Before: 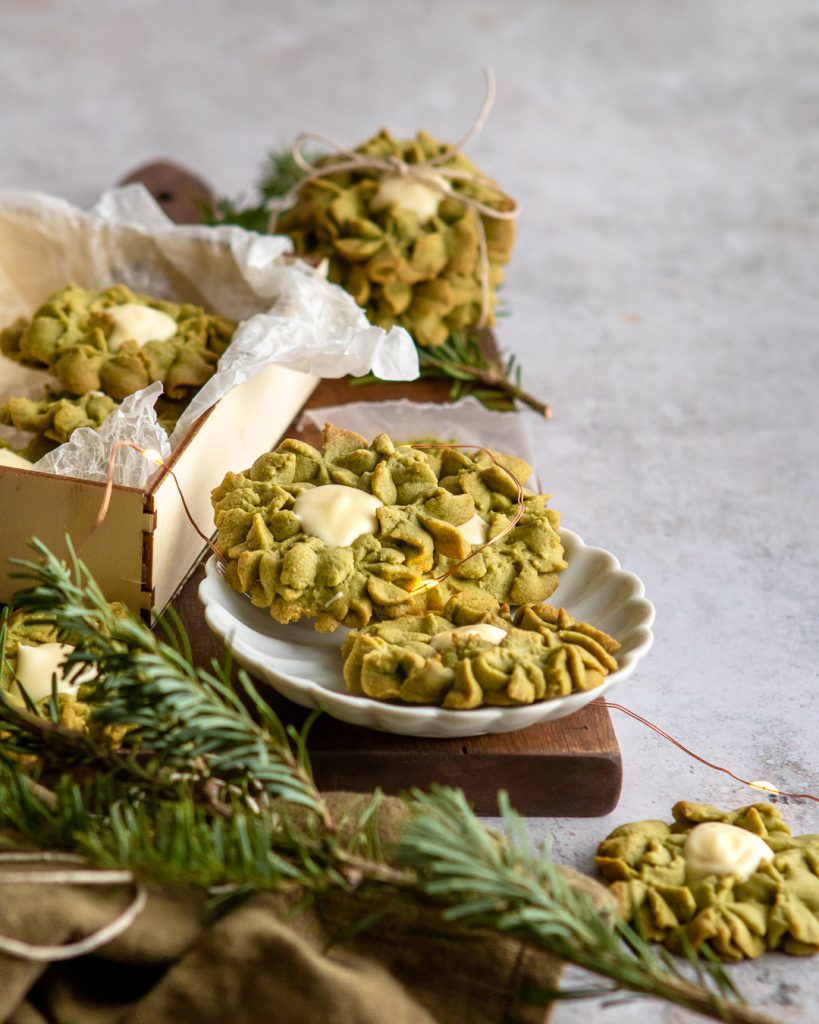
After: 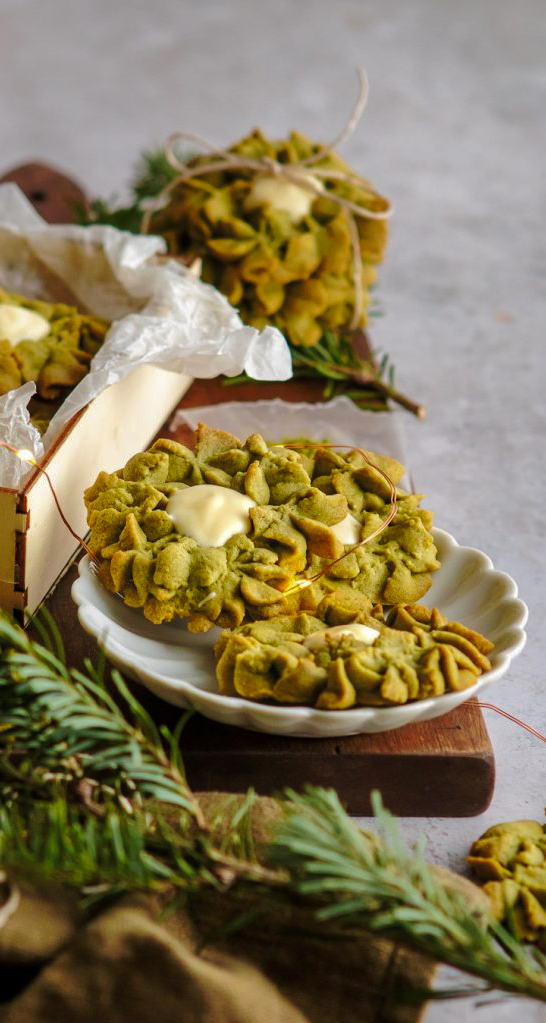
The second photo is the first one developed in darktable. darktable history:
crop and rotate: left 15.546%, right 17.787%
shadows and highlights: shadows 40, highlights -60
base curve: curves: ch0 [(0, 0) (0.073, 0.04) (0.157, 0.139) (0.492, 0.492) (0.758, 0.758) (1, 1)], preserve colors none
